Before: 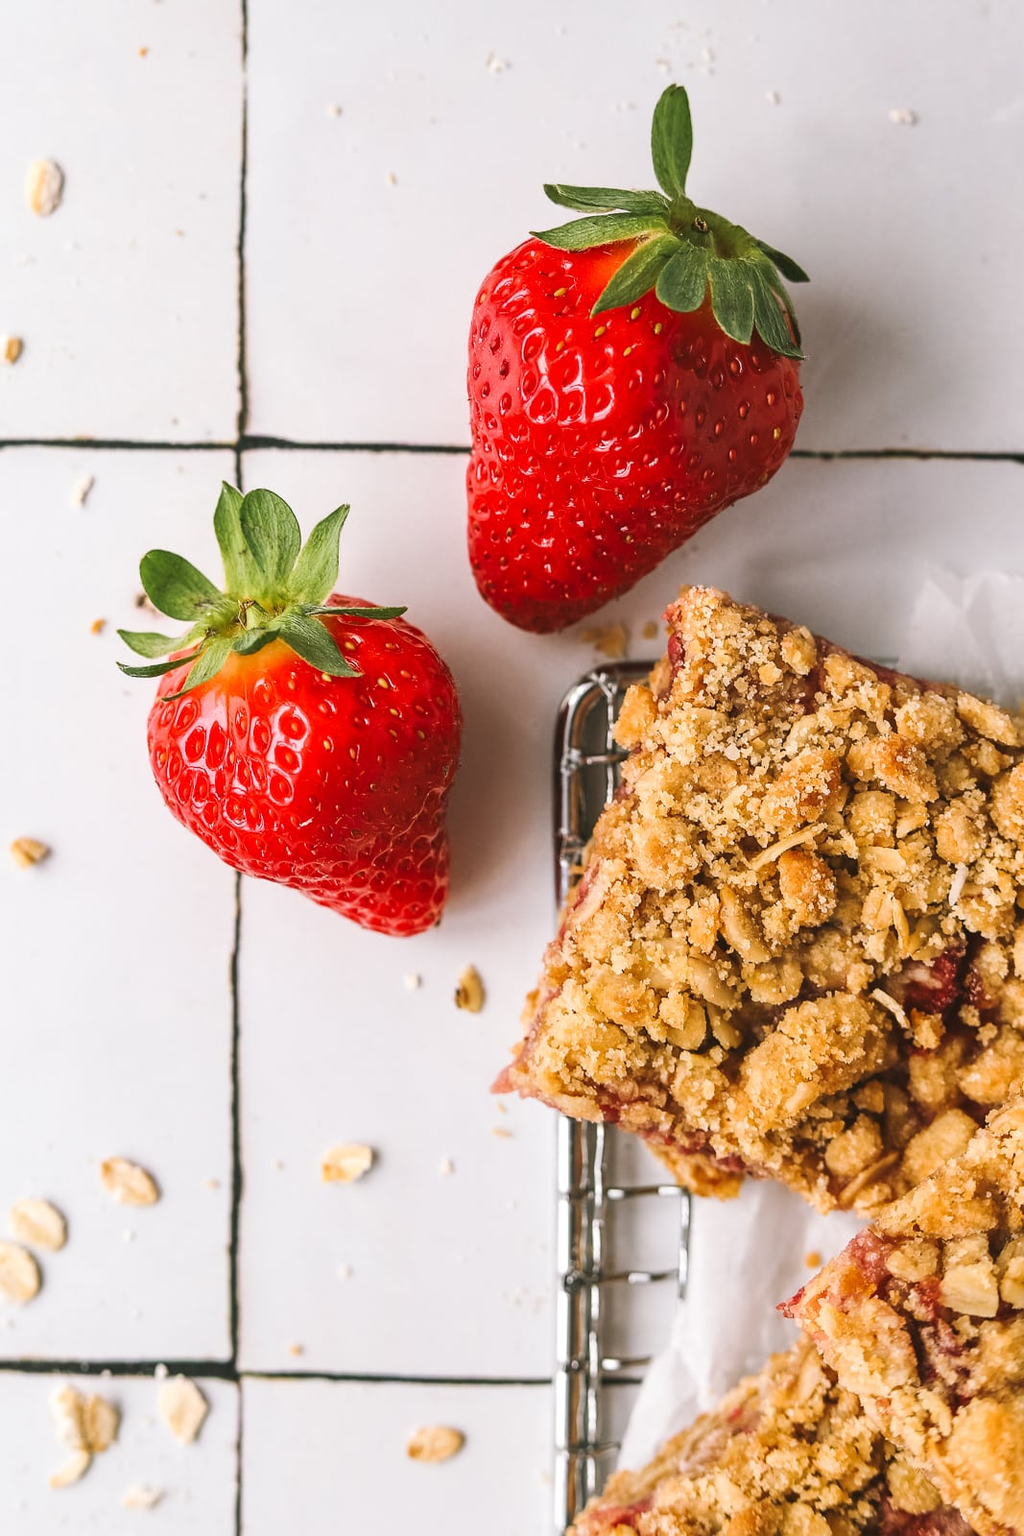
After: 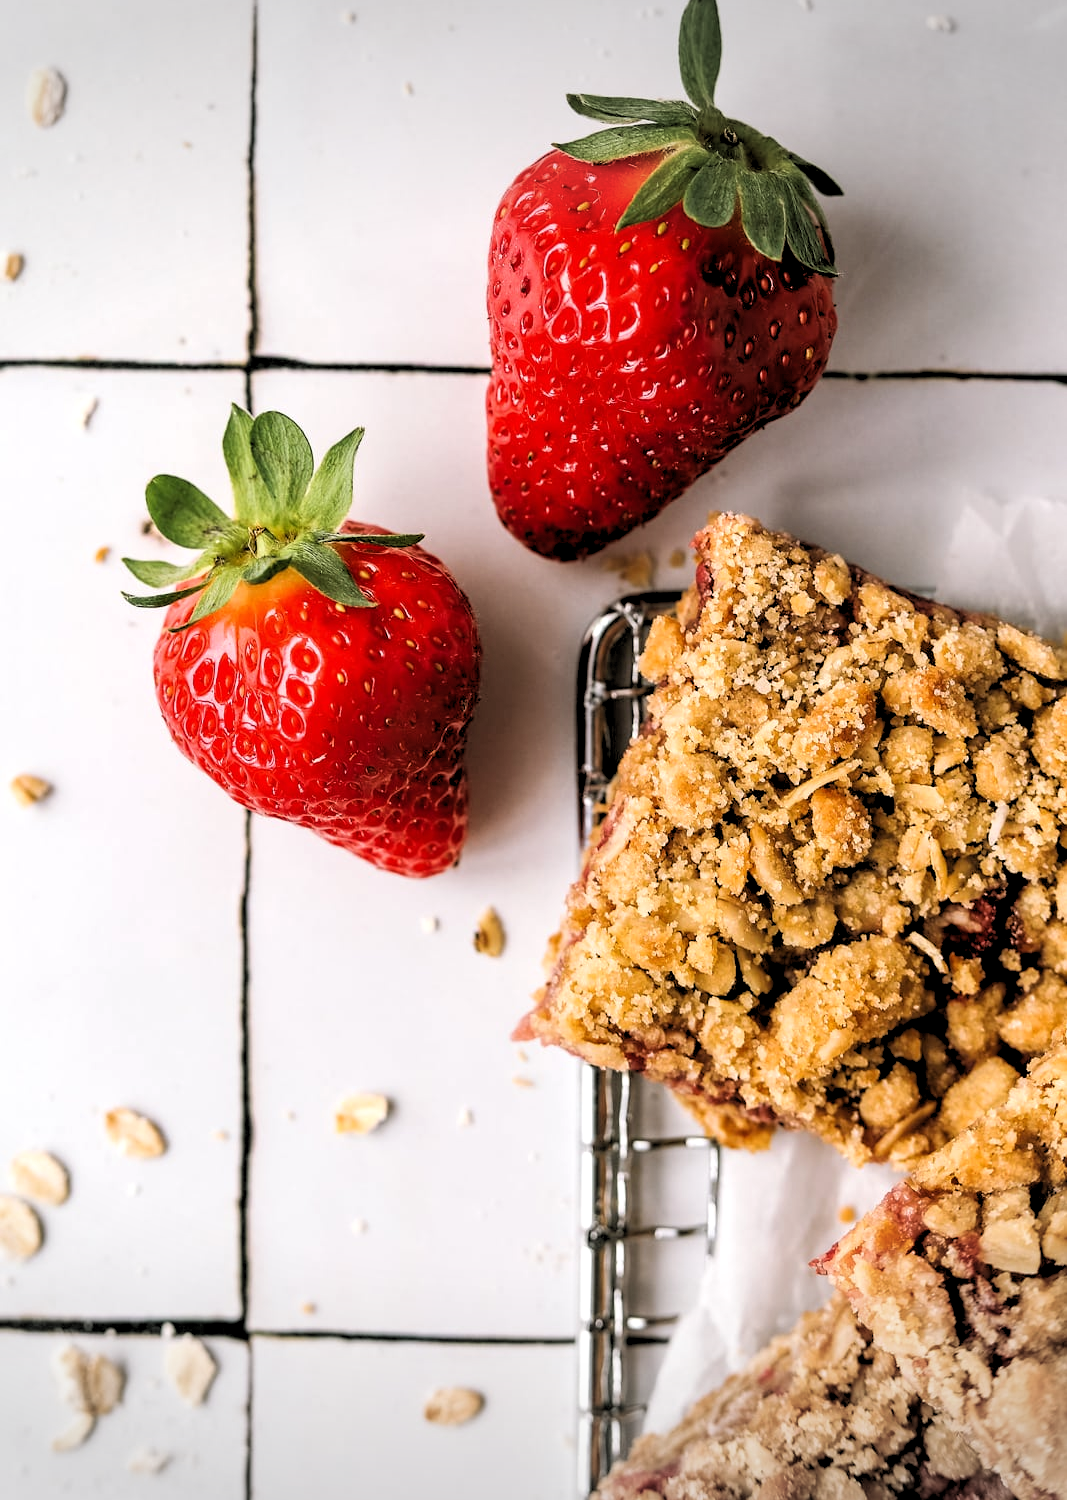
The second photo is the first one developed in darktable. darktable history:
crop and rotate: top 6.25%
vignetting: fall-off start 100%, brightness -0.282, width/height ratio 1.31
tone equalizer: on, module defaults
rgb levels: levels [[0.034, 0.472, 0.904], [0, 0.5, 1], [0, 0.5, 1]]
